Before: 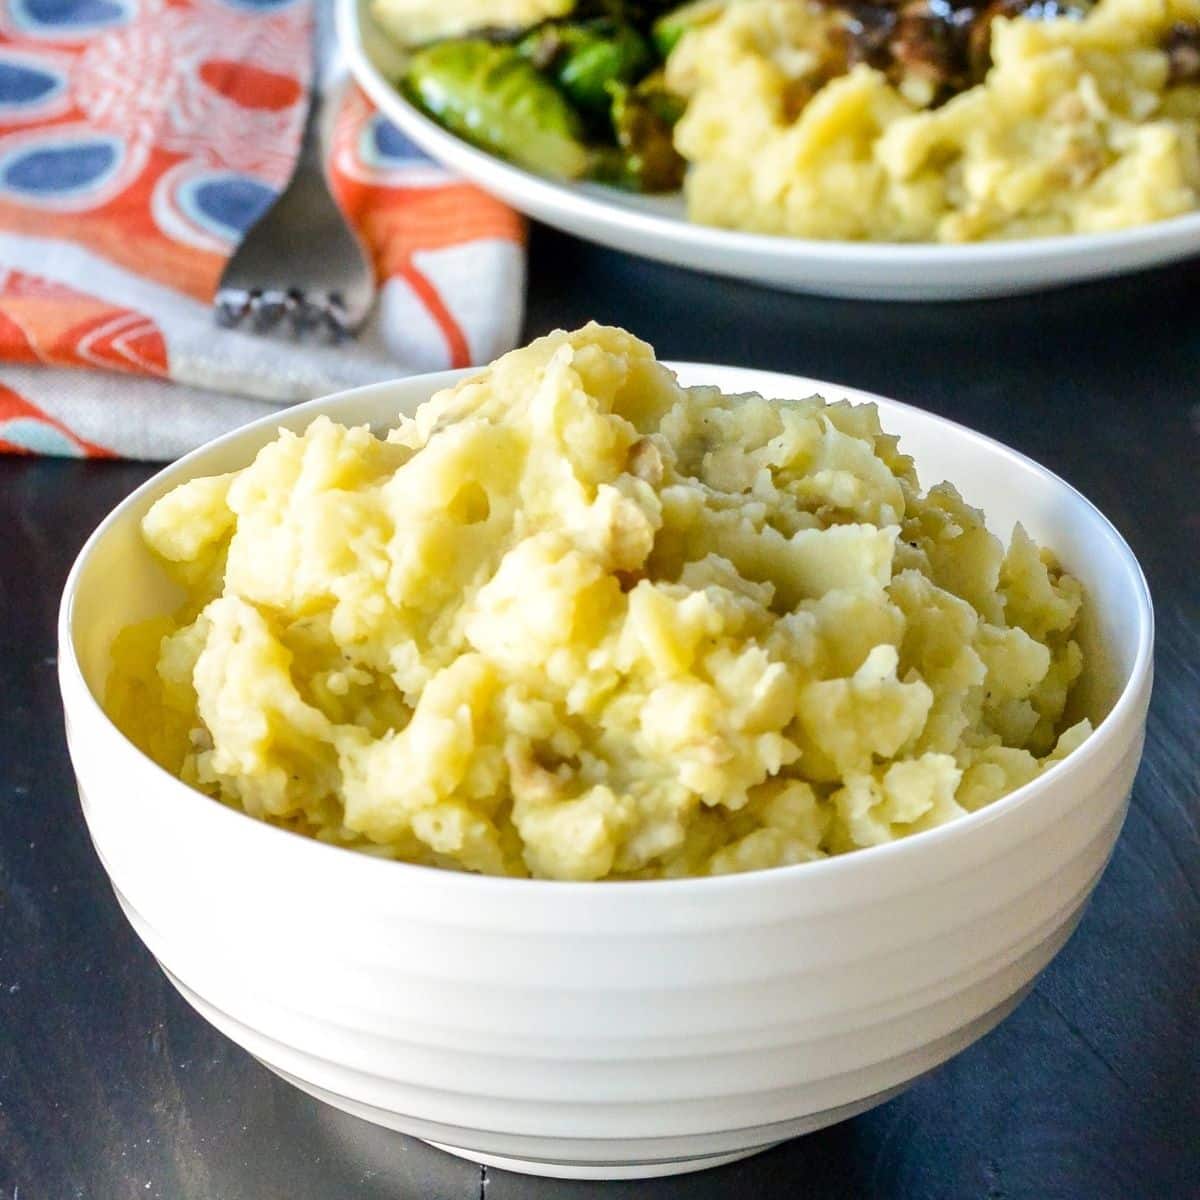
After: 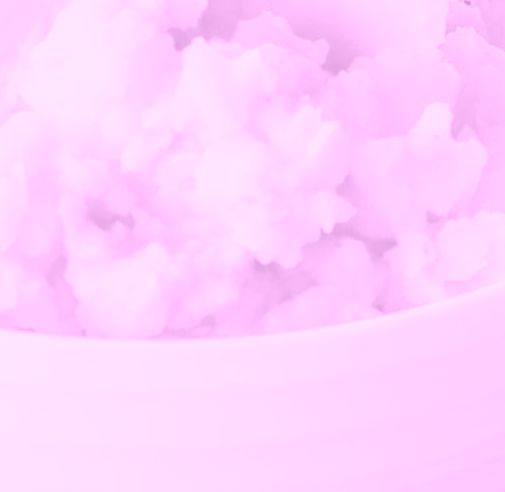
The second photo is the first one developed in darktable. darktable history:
crop: left 37.221%, top 45.169%, right 20.63%, bottom 13.777%
colorize: hue 331.2°, saturation 75%, source mix 30.28%, lightness 70.52%, version 1
